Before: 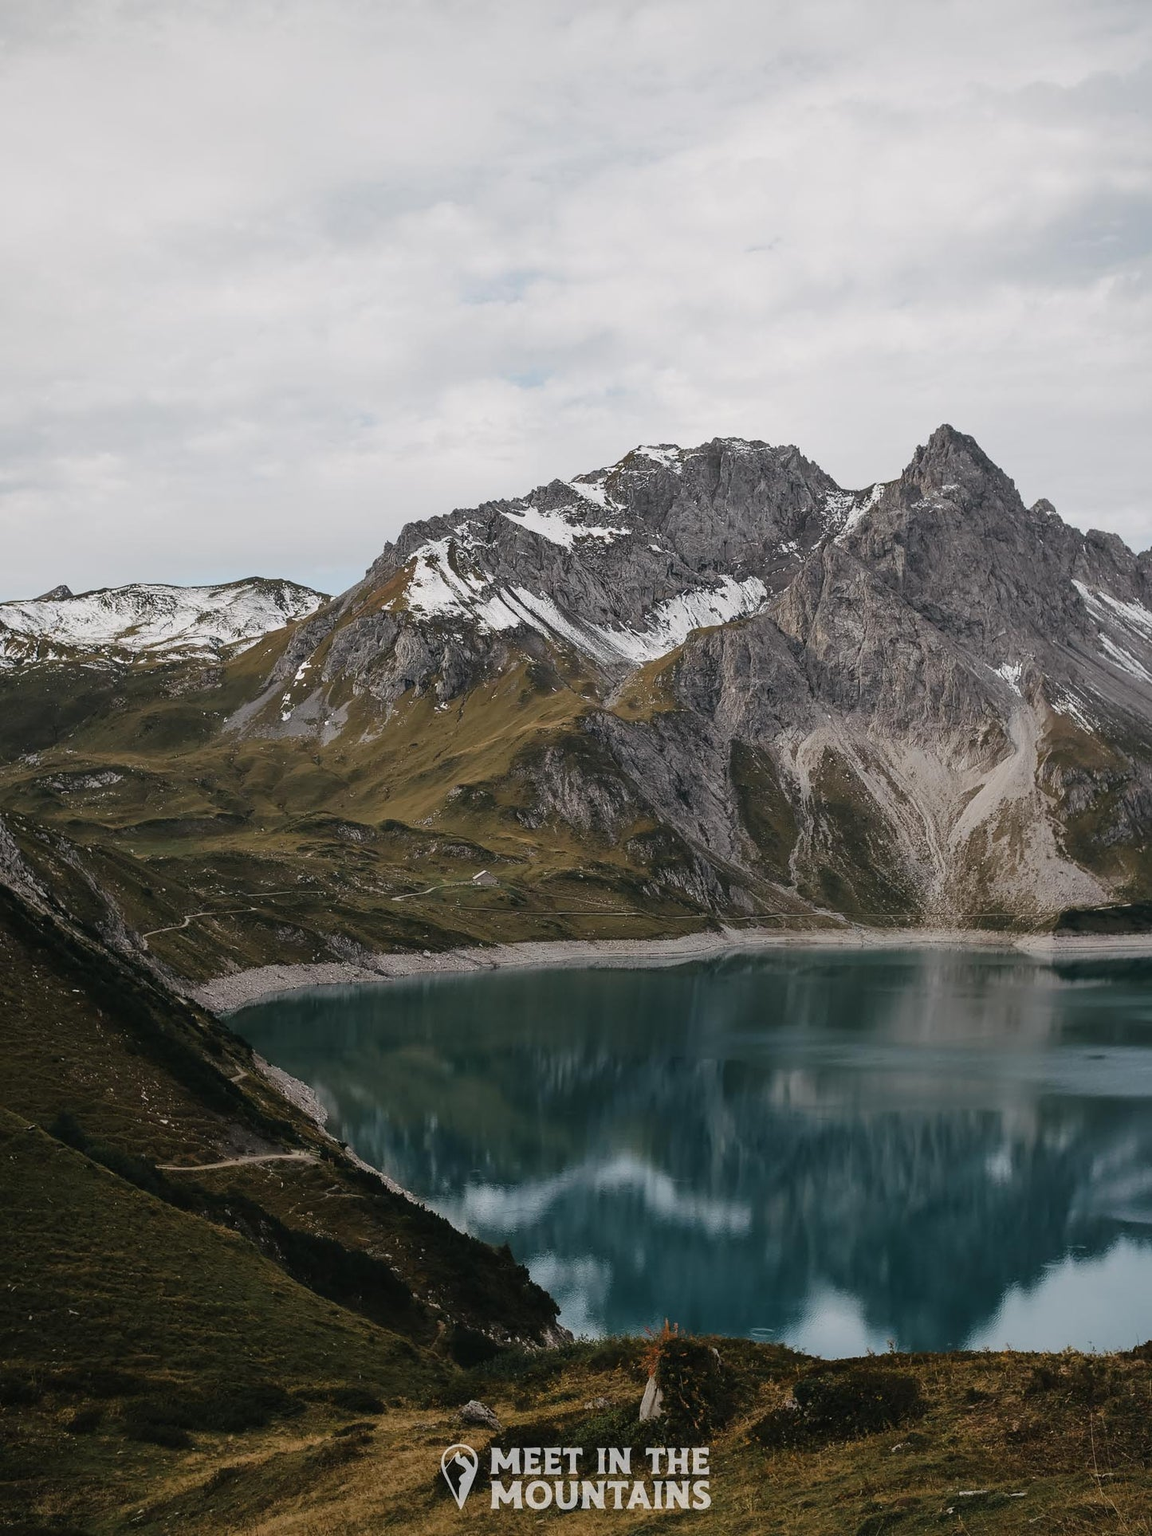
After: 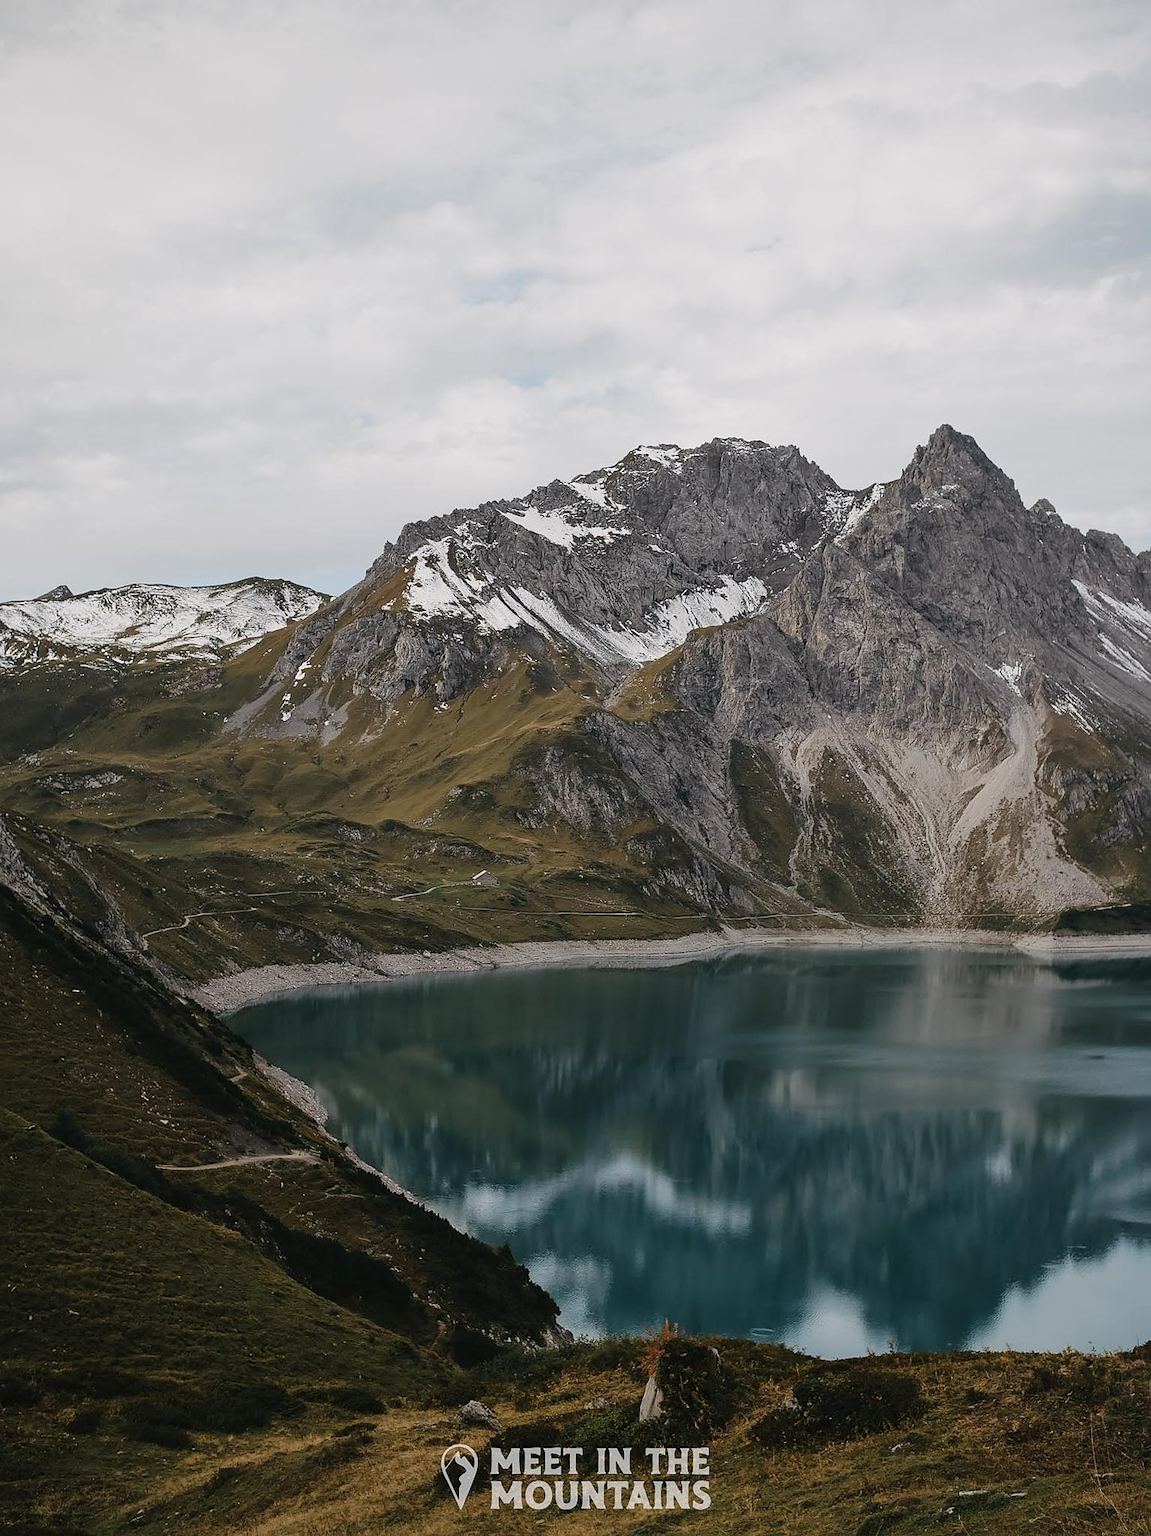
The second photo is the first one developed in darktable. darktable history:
sharpen: radius 0.99
